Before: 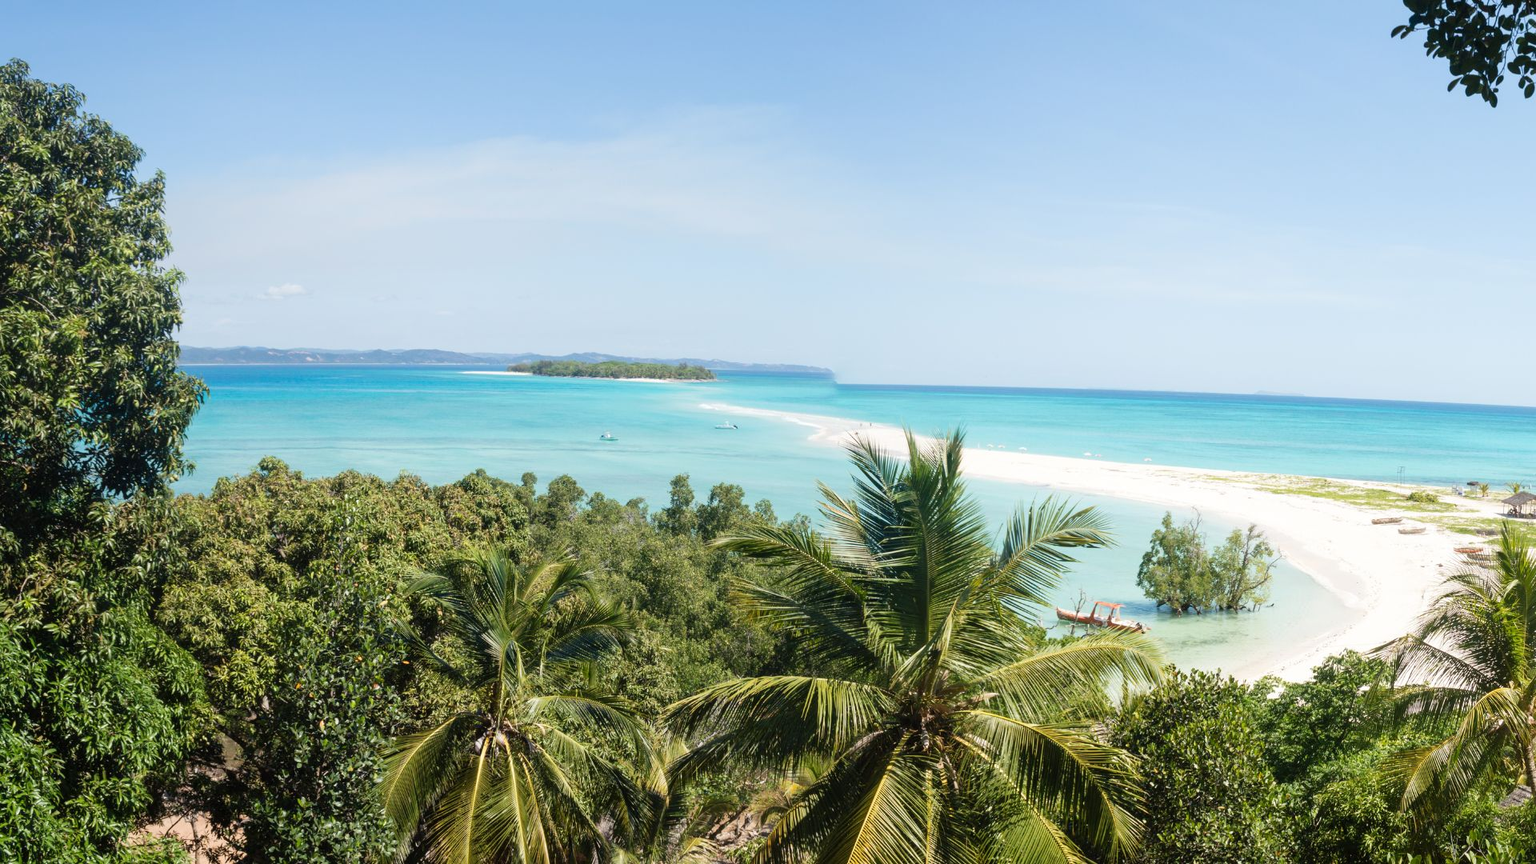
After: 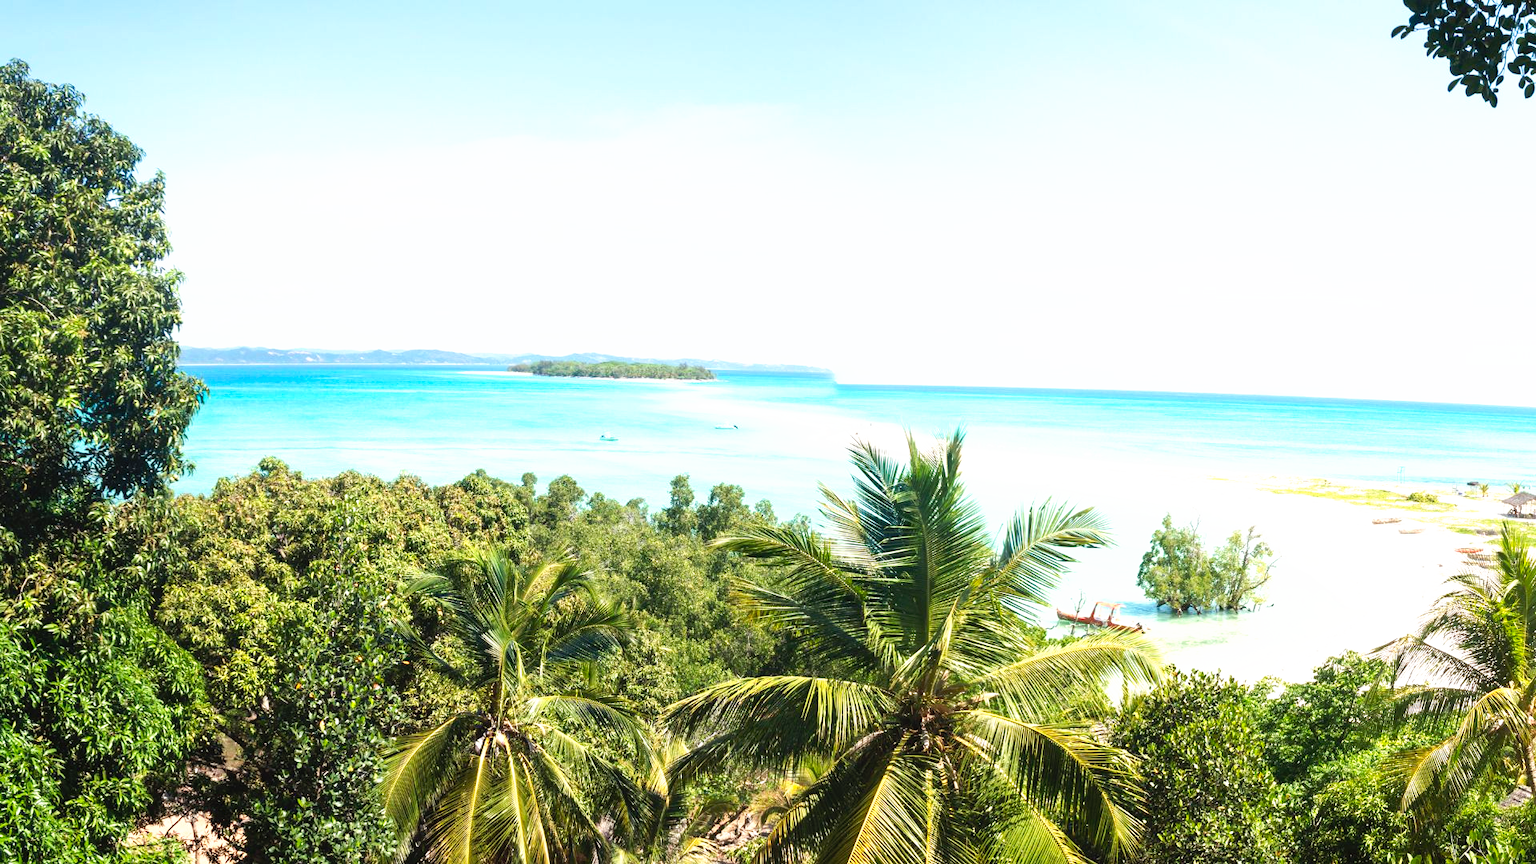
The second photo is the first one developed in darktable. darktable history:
tone curve: curves: ch0 [(0, 0) (0.003, 0.032) (0.011, 0.036) (0.025, 0.049) (0.044, 0.075) (0.069, 0.112) (0.1, 0.151) (0.136, 0.197) (0.177, 0.241) (0.224, 0.295) (0.277, 0.355) (0.335, 0.429) (0.399, 0.512) (0.468, 0.607) (0.543, 0.702) (0.623, 0.796) (0.709, 0.903) (0.801, 0.987) (0.898, 0.997) (1, 1)], preserve colors none
color calibration: output R [0.946, 0.065, -0.013, 0], output G [-0.246, 1.264, -0.017, 0], output B [0.046, -0.098, 1.05, 0], illuminant custom, x 0.344, y 0.359, temperature 5045.54 K
